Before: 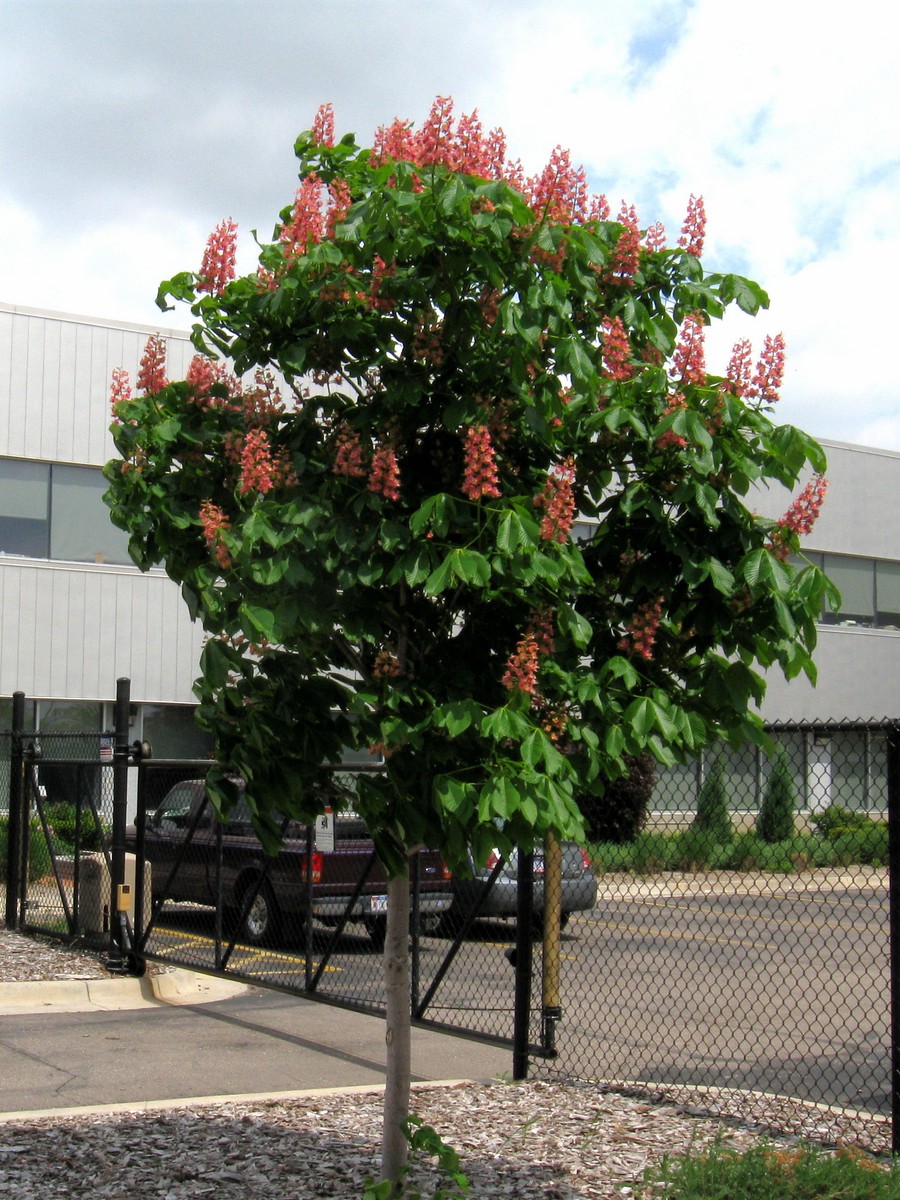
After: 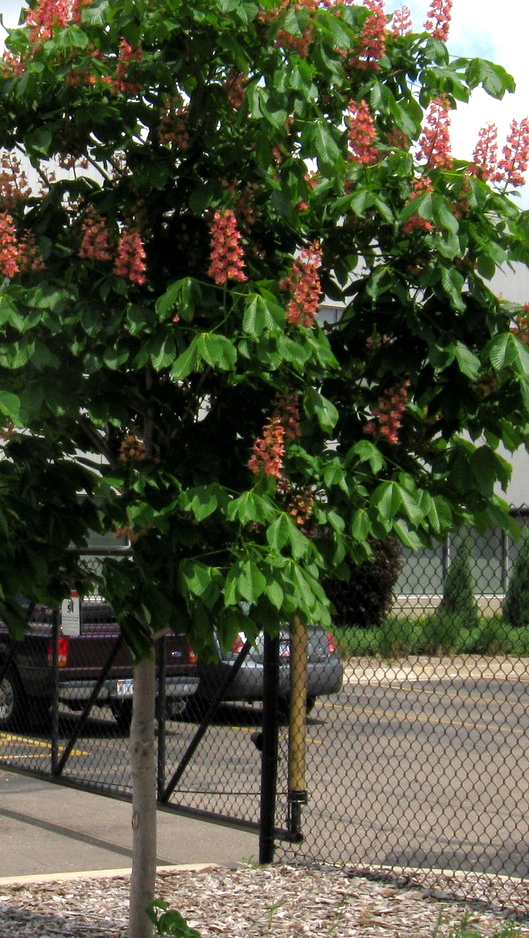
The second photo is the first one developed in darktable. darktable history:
levels: levels [0, 0.476, 0.951]
crop and rotate: left 28.31%, top 18.022%, right 12.811%, bottom 3.795%
